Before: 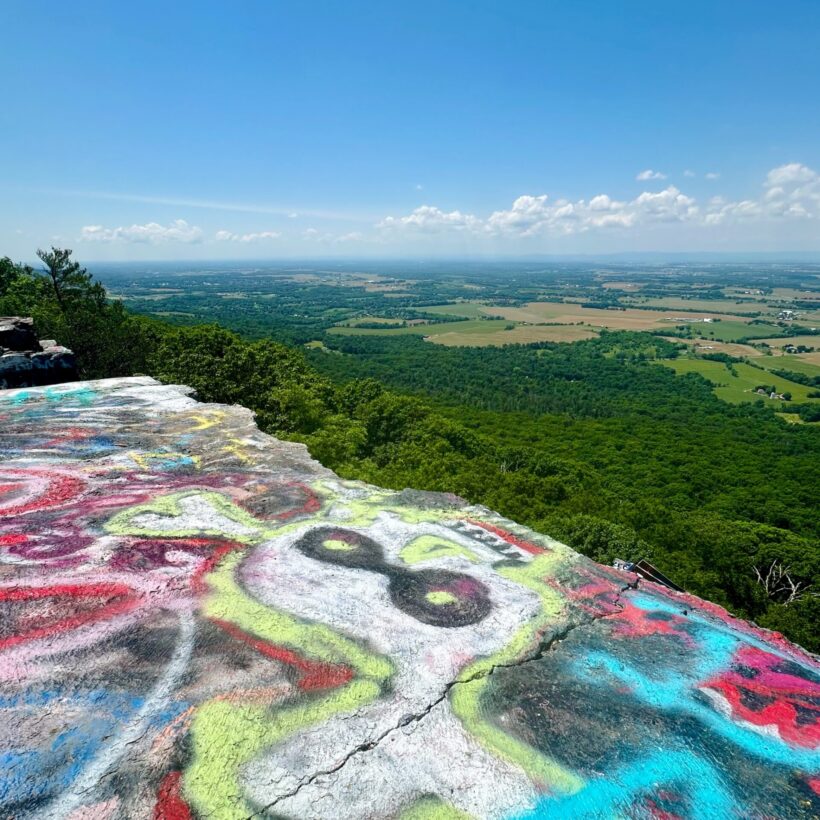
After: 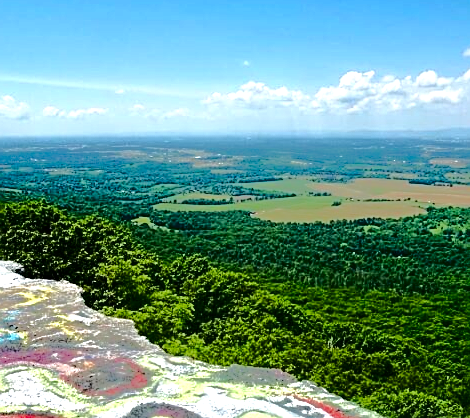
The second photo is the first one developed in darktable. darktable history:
exposure: exposure 0.407 EV, compensate exposure bias true, compensate highlight preservation false
sharpen: on, module defaults
crop: left 21.13%, top 15.202%, right 21.482%, bottom 33.798%
contrast brightness saturation: contrast 0.135, brightness -0.225, saturation 0.139
tone equalizer: -8 EV -0.496 EV, -7 EV -0.279 EV, -6 EV -0.091 EV, -5 EV 0.447 EV, -4 EV 0.946 EV, -3 EV 0.789 EV, -2 EV -0.006 EV, -1 EV 0.134 EV, +0 EV -0.025 EV, edges refinement/feathering 500, mask exposure compensation -1.57 EV, preserve details no
